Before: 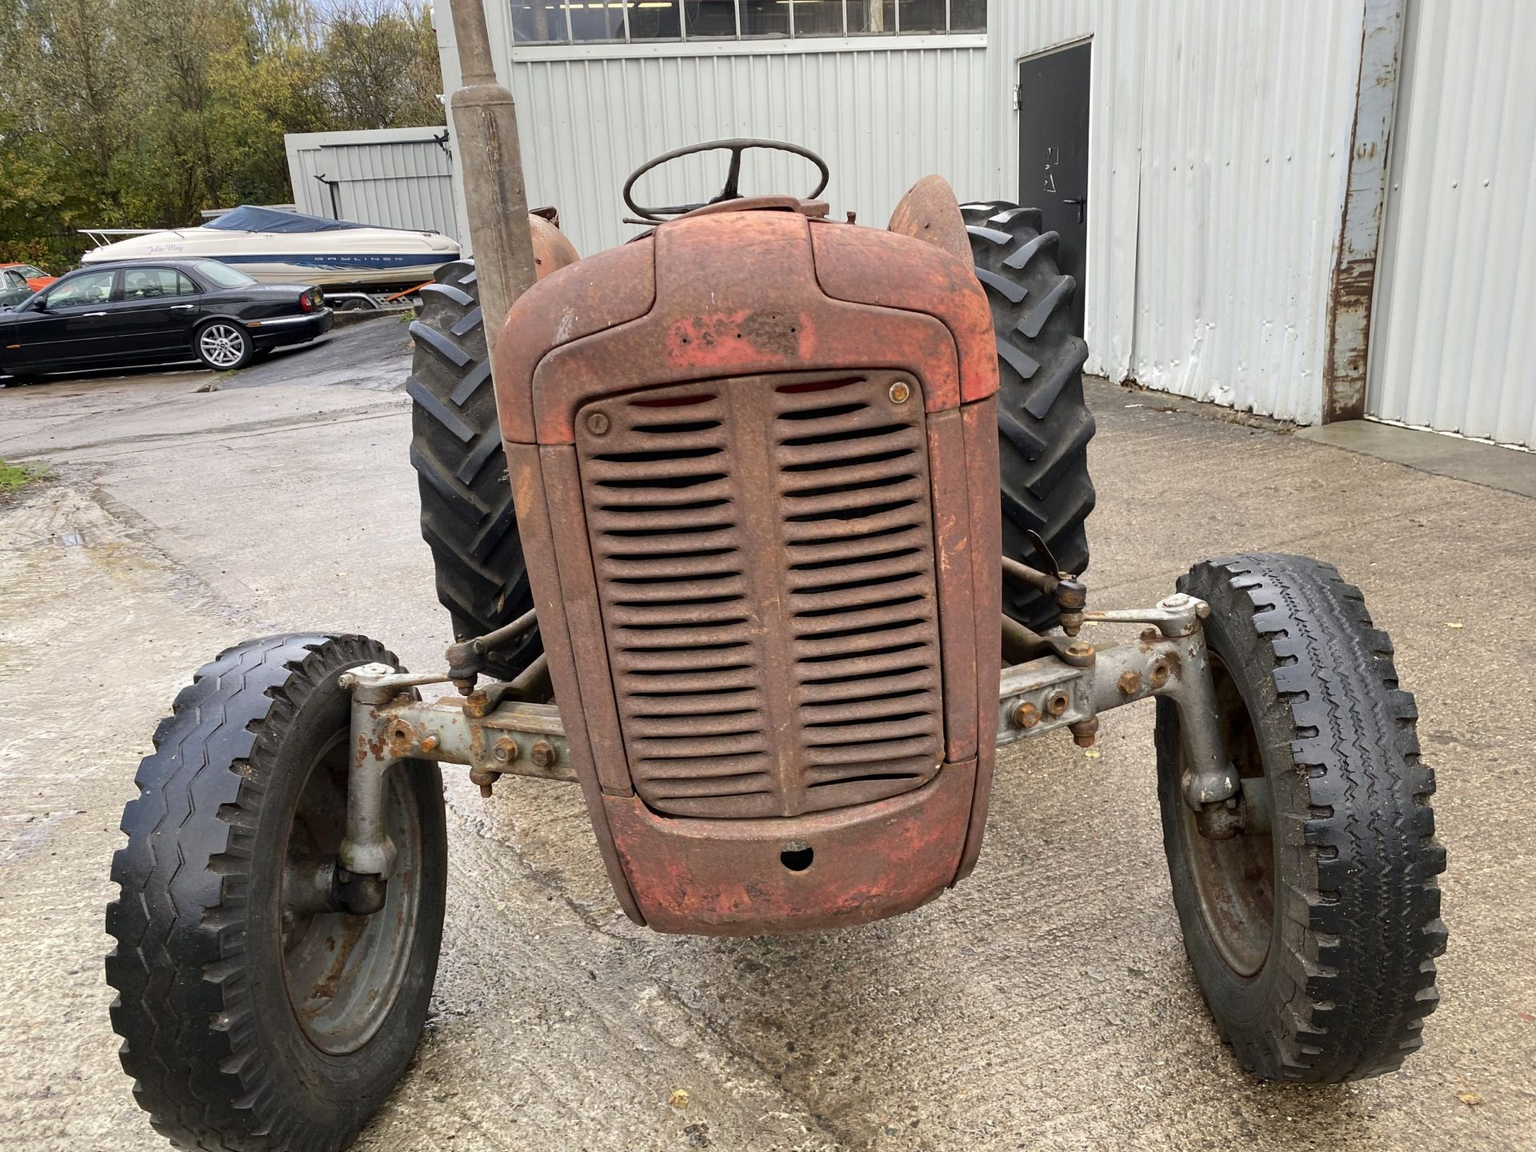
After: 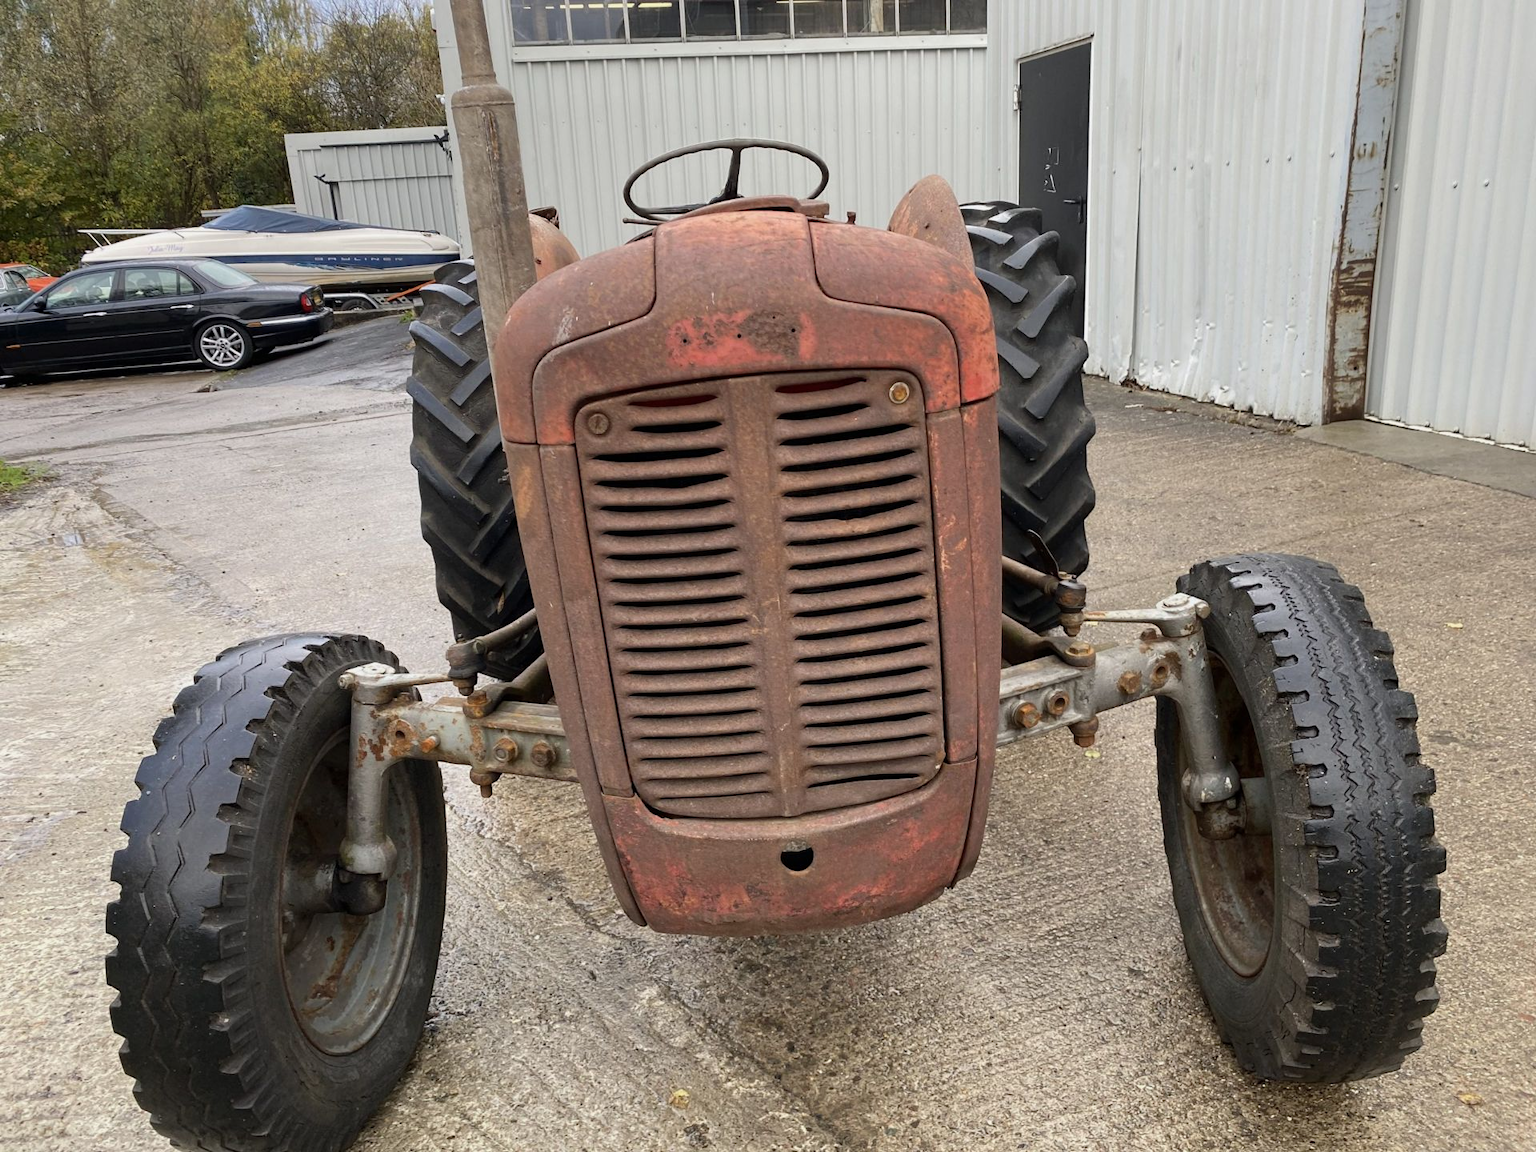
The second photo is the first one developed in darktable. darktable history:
bloom: size 9%, threshold 100%, strength 7%
exposure: exposure -0.157 EV, compensate highlight preservation false
